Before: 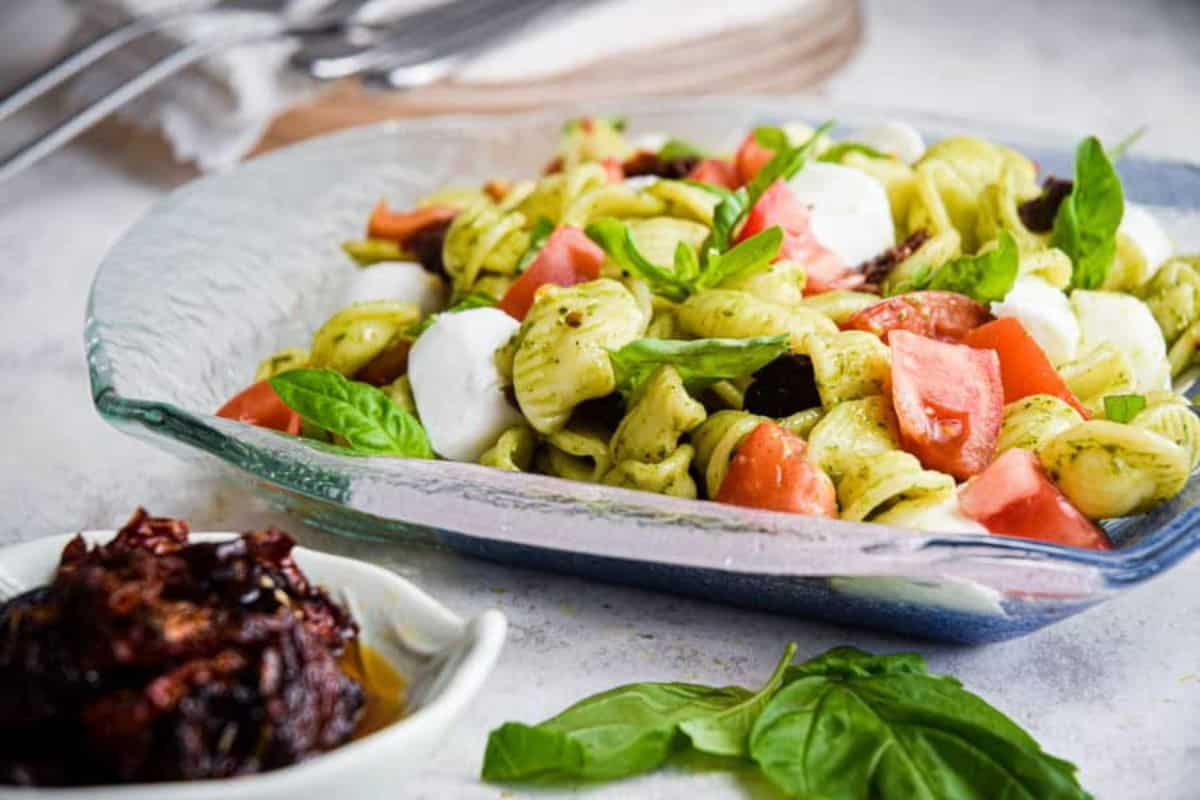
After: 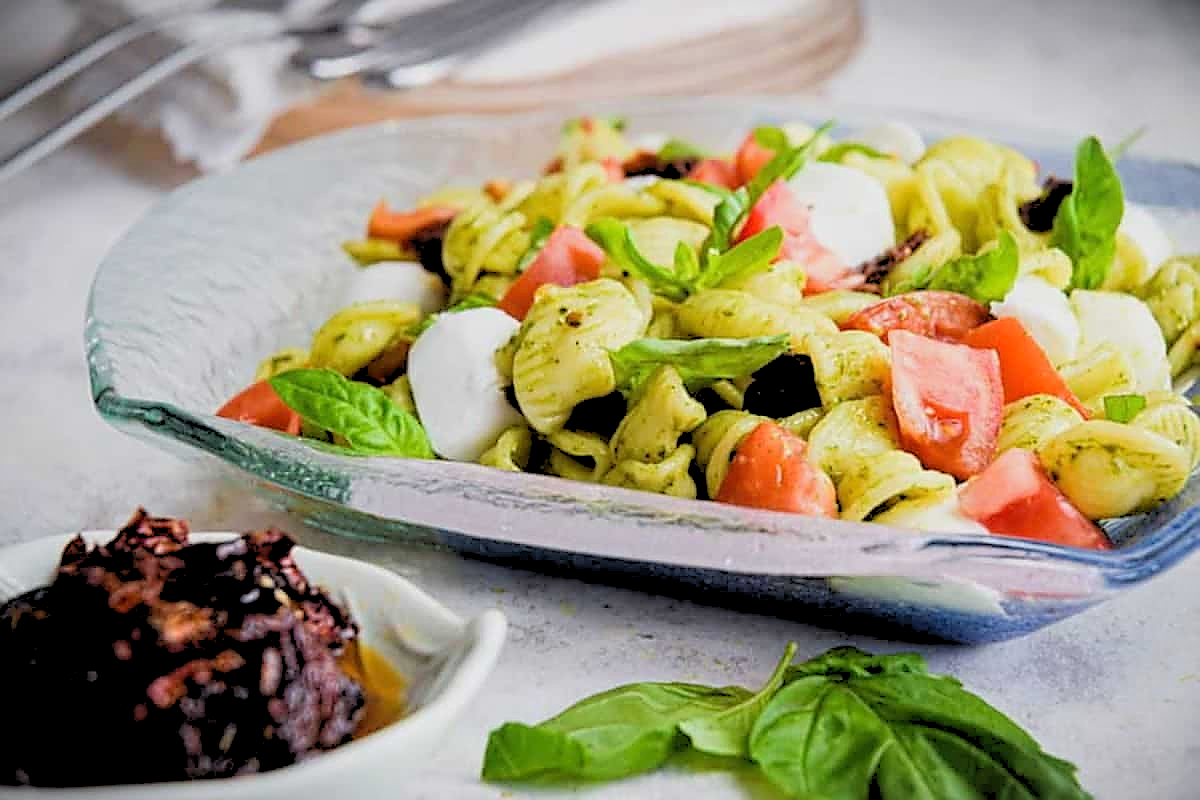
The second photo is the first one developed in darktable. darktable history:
rgb levels: preserve colors sum RGB, levels [[0.038, 0.433, 0.934], [0, 0.5, 1], [0, 0.5, 1]]
sharpen: radius 1.4, amount 1.25, threshold 0.7
vignetting: fall-off start 100%, fall-off radius 64.94%, automatic ratio true, unbound false
